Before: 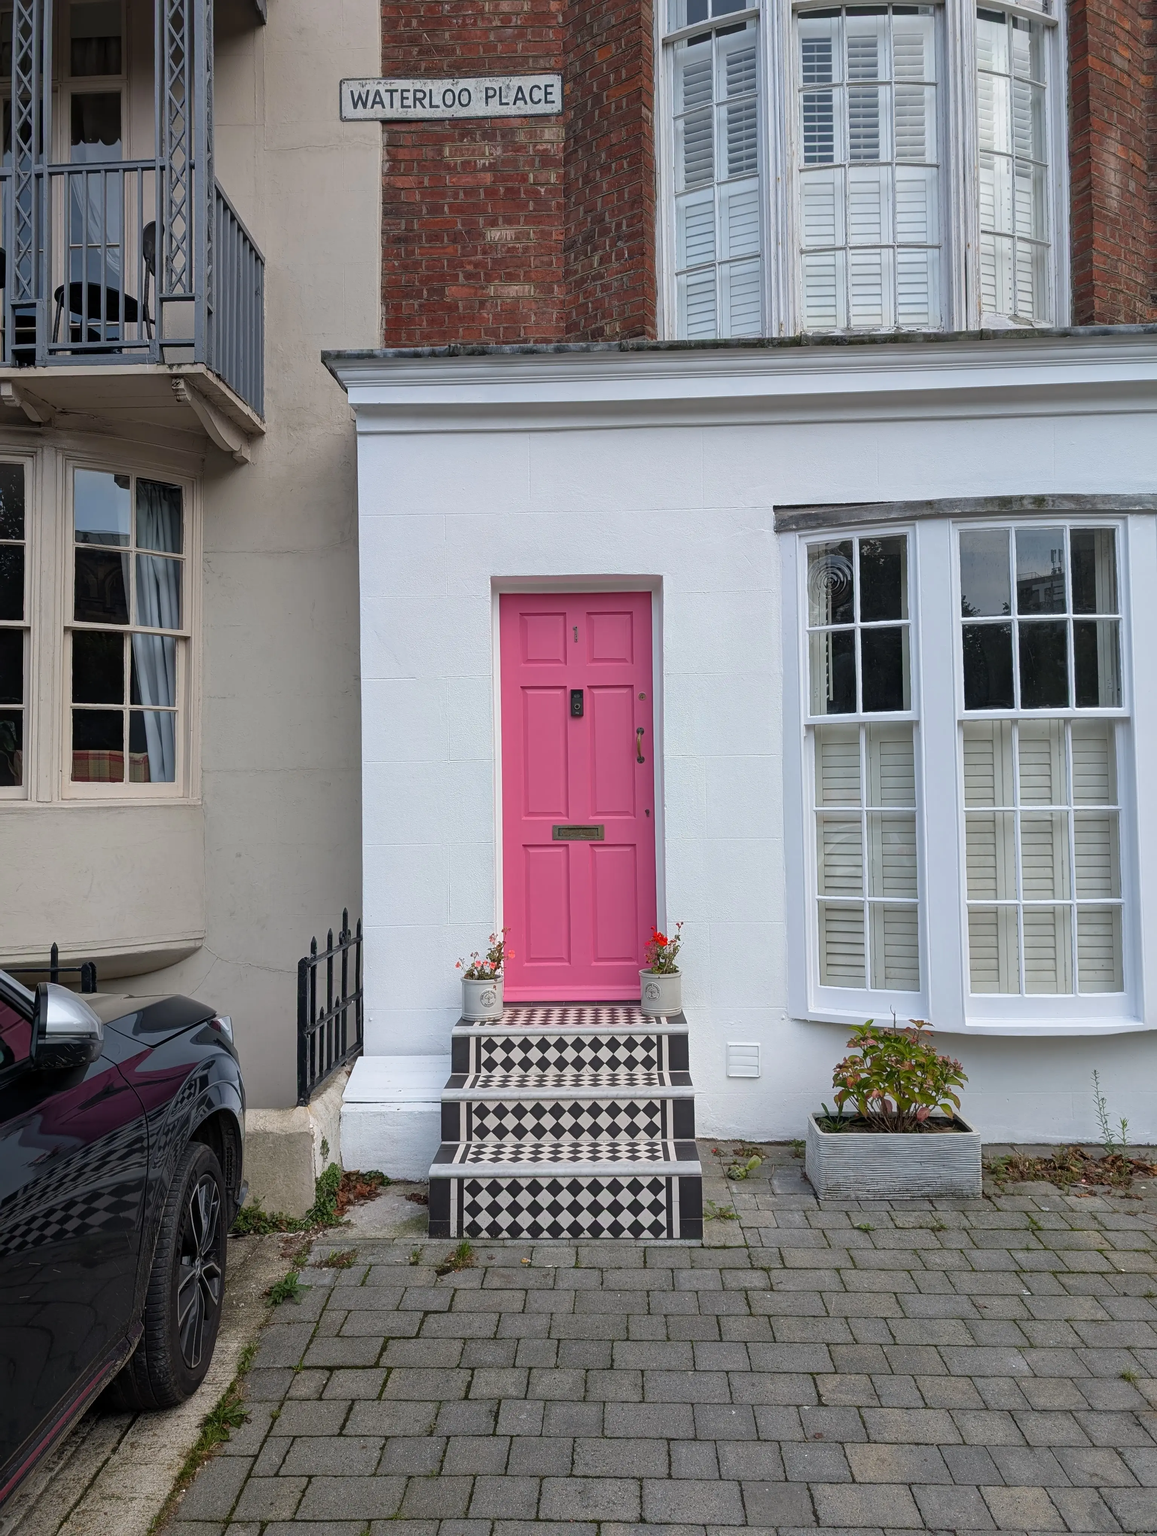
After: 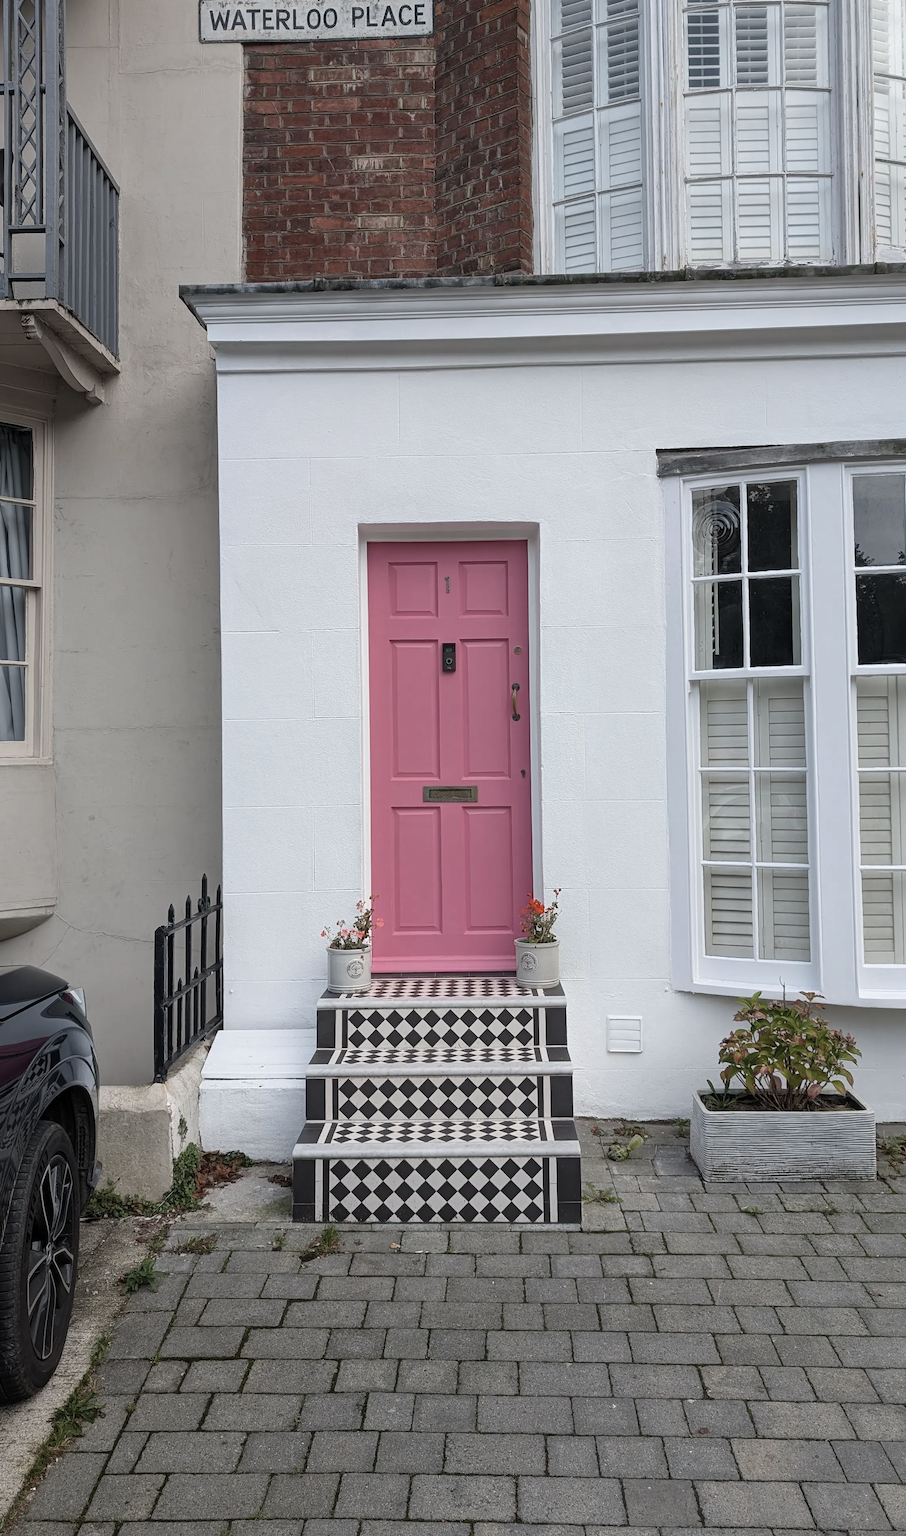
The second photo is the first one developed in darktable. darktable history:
contrast brightness saturation: contrast 0.1, saturation -0.36
crop and rotate: left 13.15%, top 5.251%, right 12.609%
